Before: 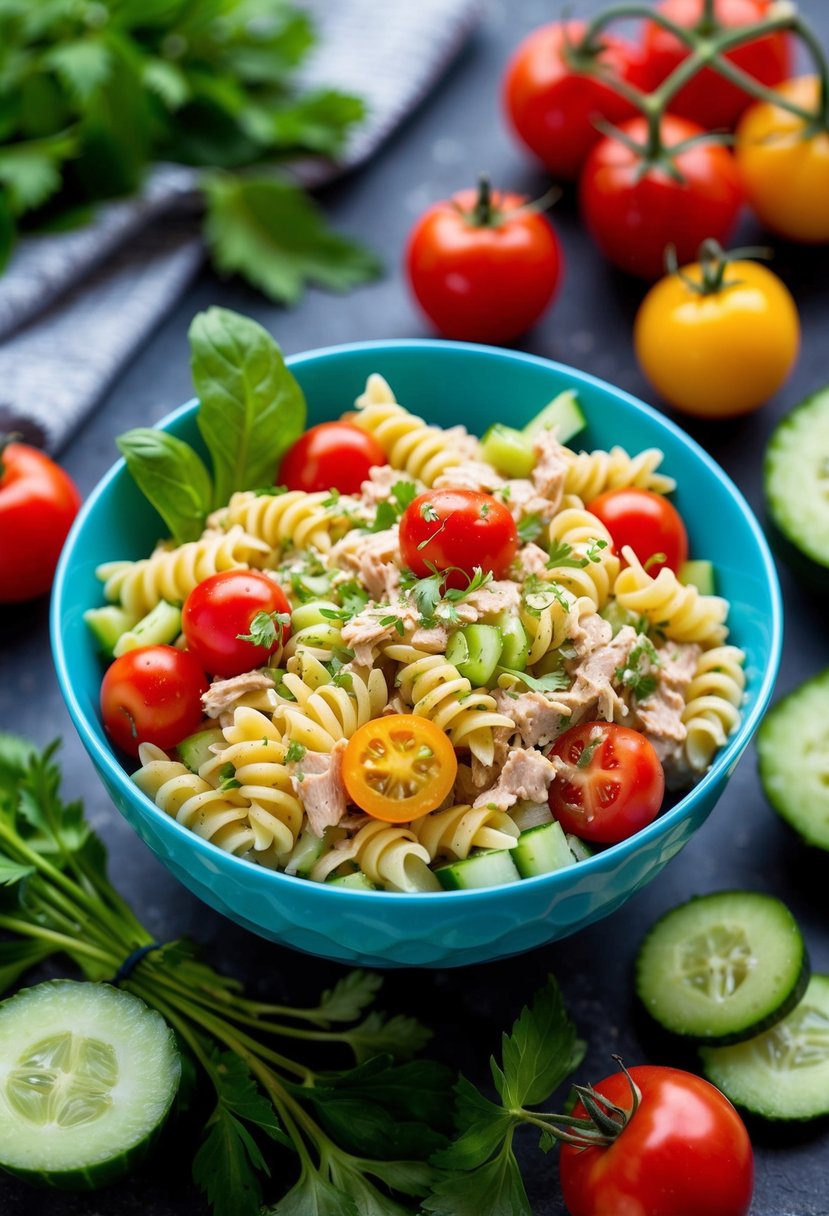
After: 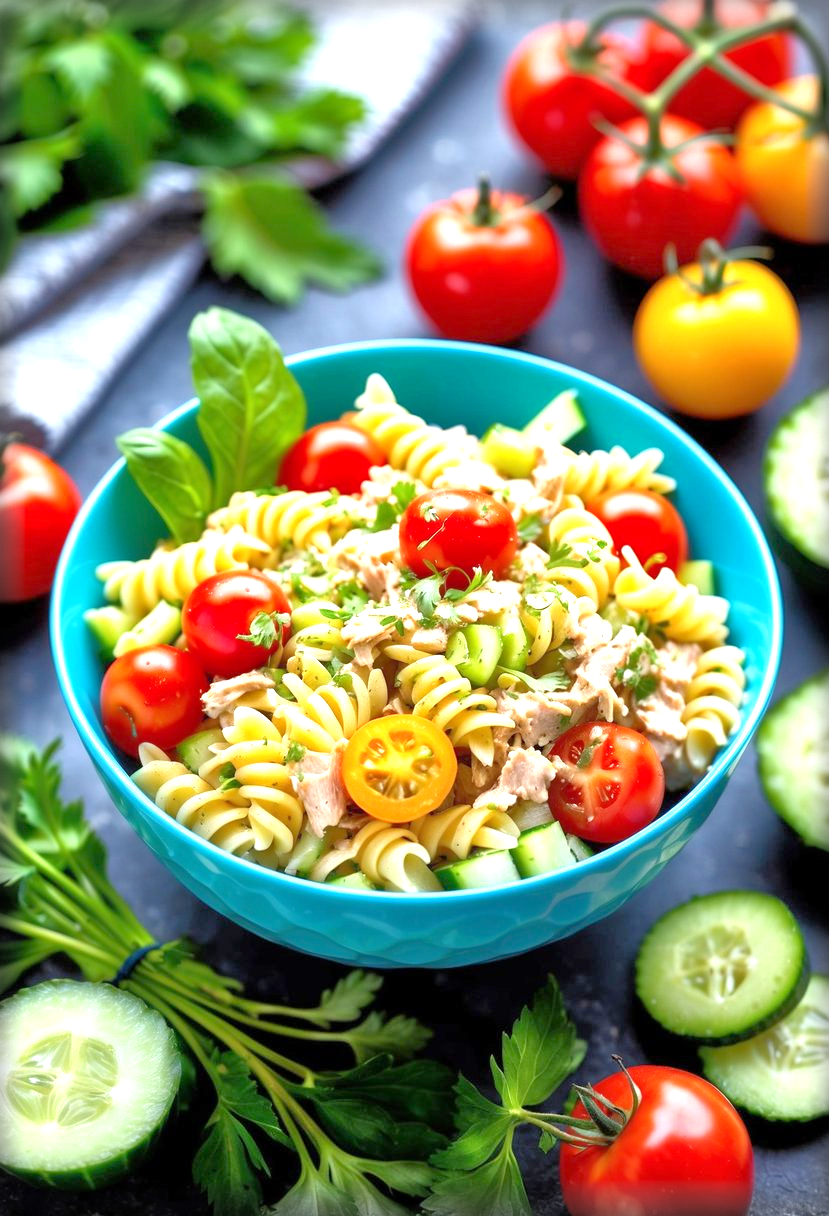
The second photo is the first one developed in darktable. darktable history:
tone equalizer: -7 EV 0.15 EV, -6 EV 0.567 EV, -5 EV 1.17 EV, -4 EV 1.34 EV, -3 EV 1.17 EV, -2 EV 0.6 EV, -1 EV 0.159 EV
exposure: exposure 0.95 EV, compensate exposure bias true, compensate highlight preservation false
shadows and highlights: shadows 2.27, highlights -17.5, highlights color adjustment 0.228%, soften with gaussian
vignetting: fall-off start 93.9%, fall-off radius 5.94%, automatic ratio true, width/height ratio 1.332, shape 0.043
